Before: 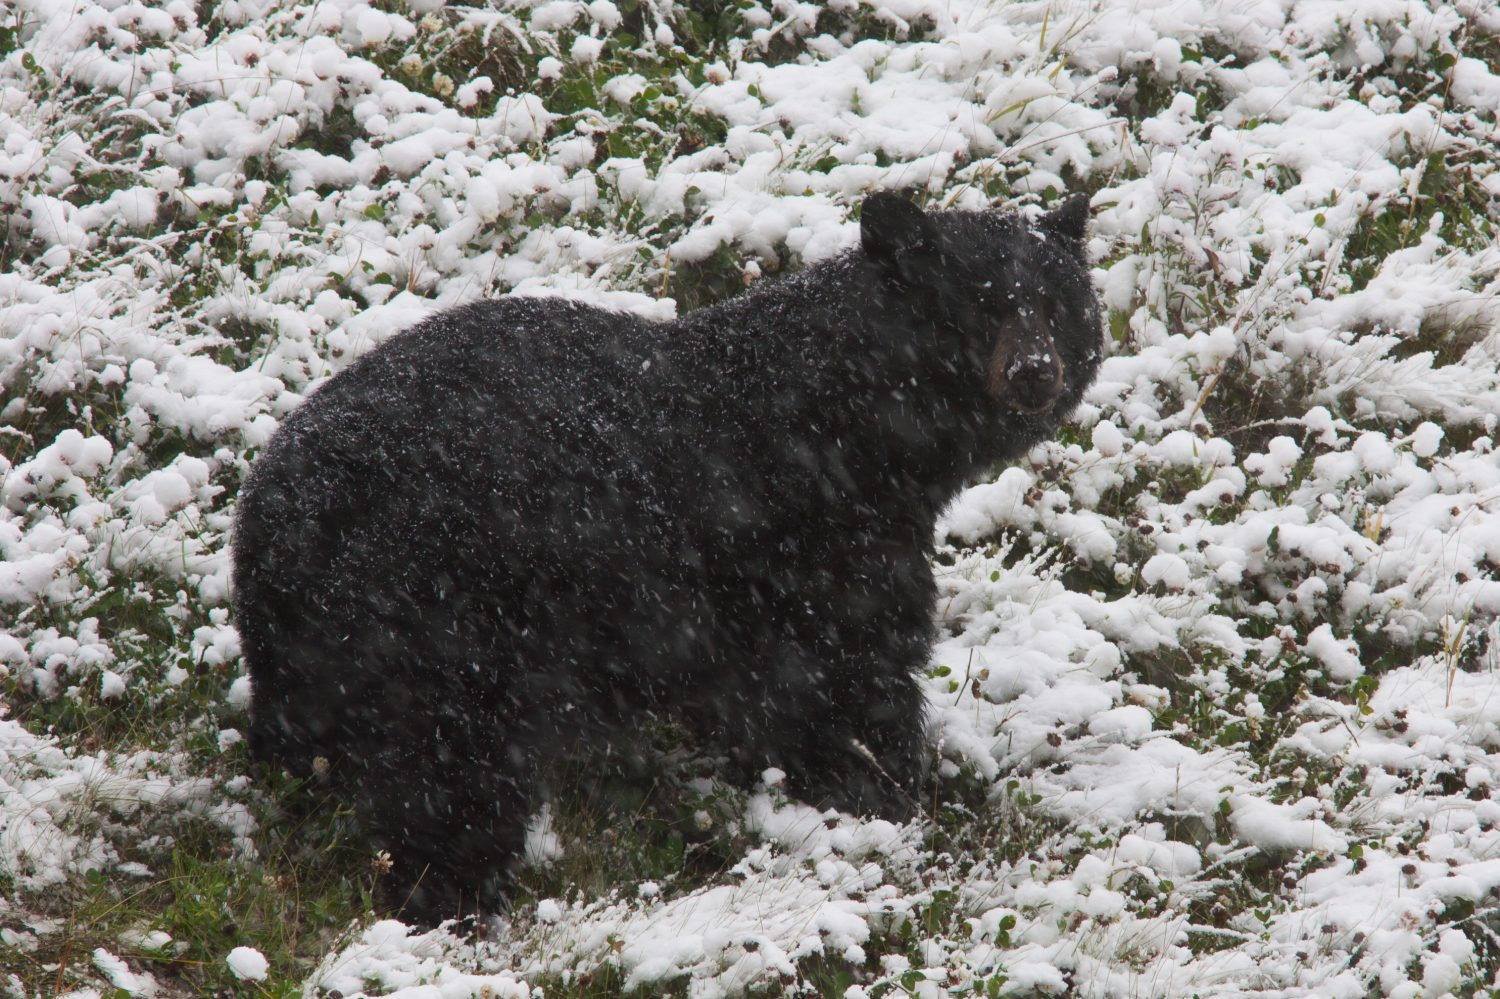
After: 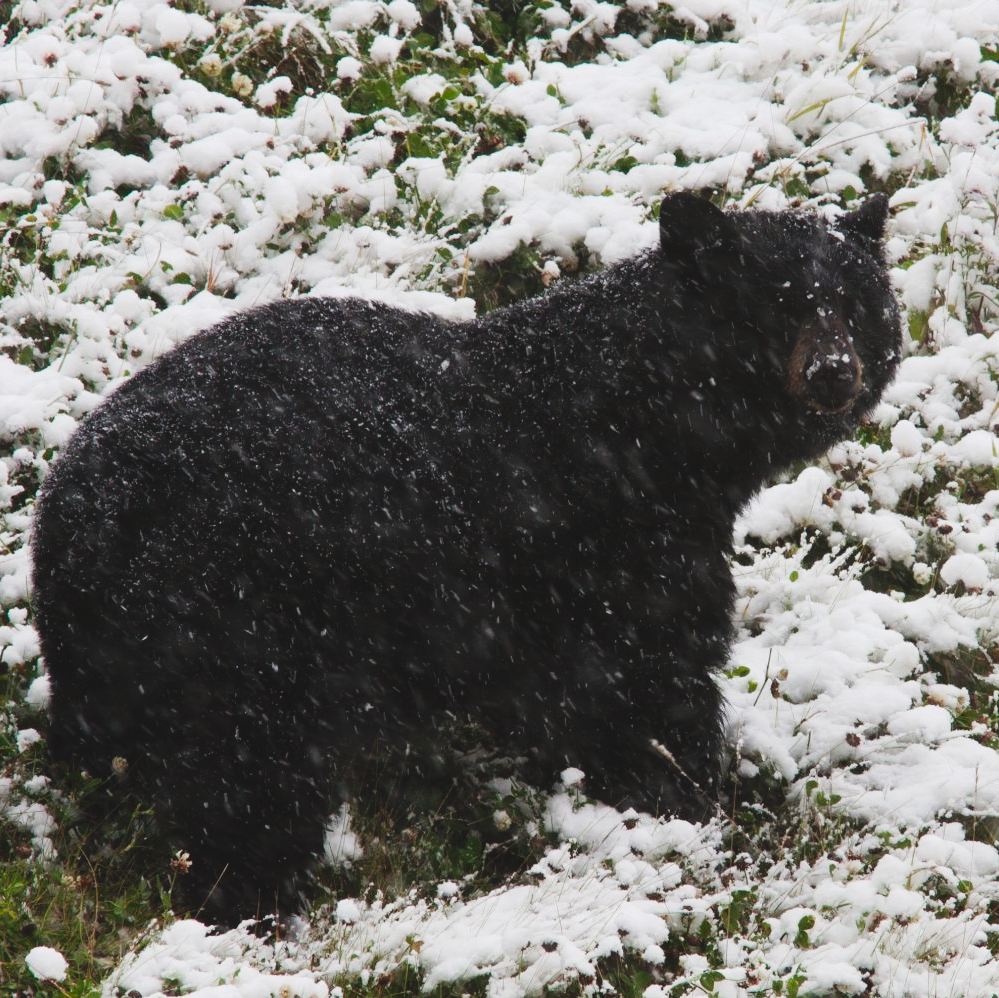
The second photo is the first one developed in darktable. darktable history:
tone curve: curves: ch0 [(0, 0) (0.003, 0.077) (0.011, 0.078) (0.025, 0.078) (0.044, 0.08) (0.069, 0.088) (0.1, 0.102) (0.136, 0.12) (0.177, 0.148) (0.224, 0.191) (0.277, 0.261) (0.335, 0.335) (0.399, 0.419) (0.468, 0.522) (0.543, 0.611) (0.623, 0.702) (0.709, 0.779) (0.801, 0.855) (0.898, 0.918) (1, 1)], preserve colors none
crop and rotate: left 13.465%, right 19.932%
